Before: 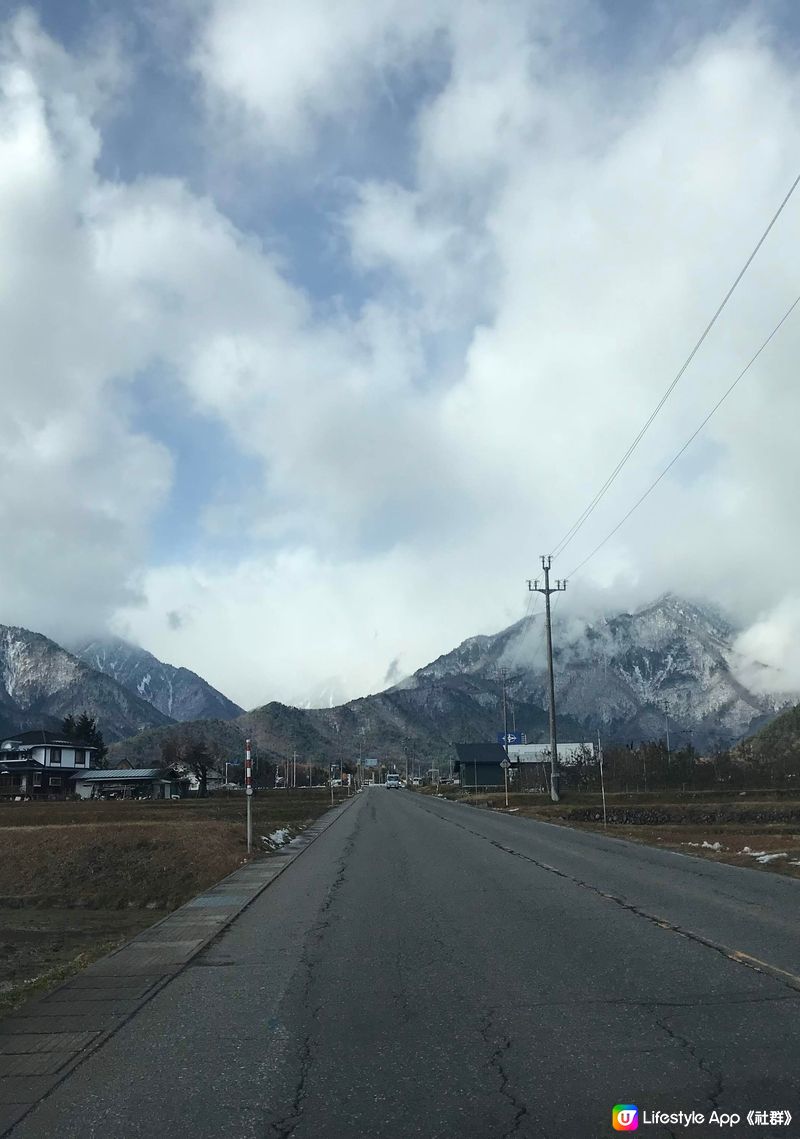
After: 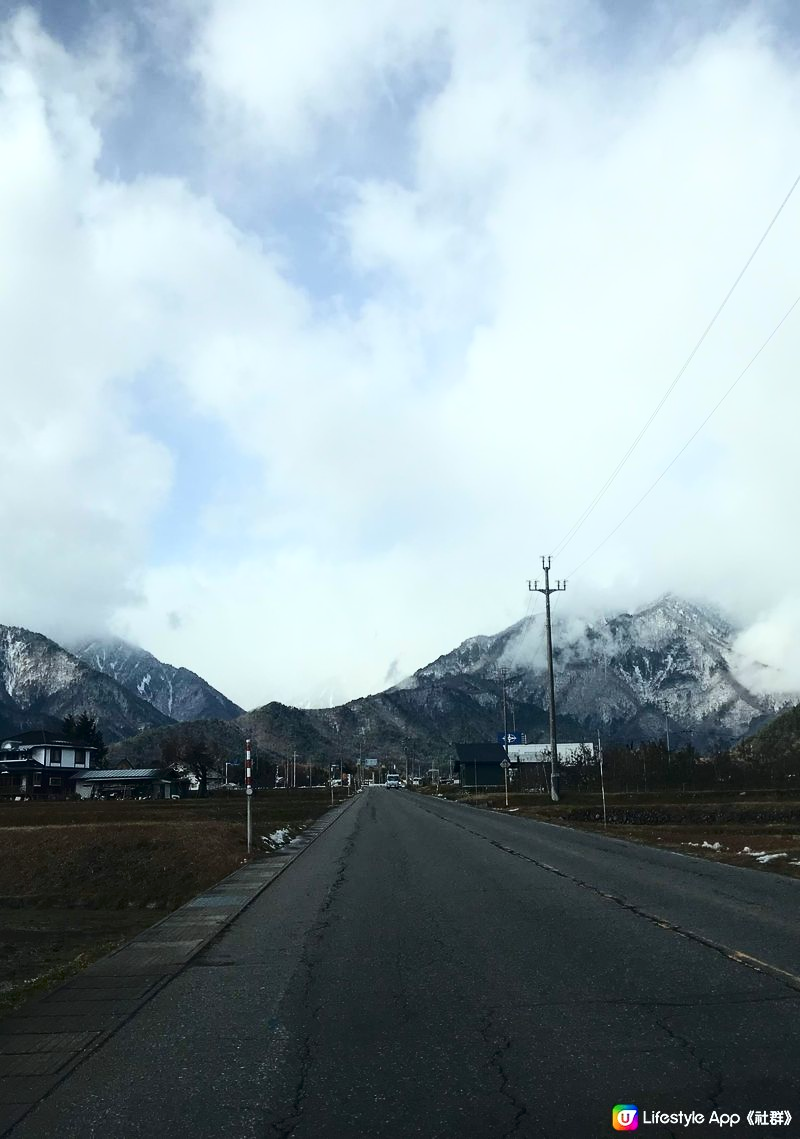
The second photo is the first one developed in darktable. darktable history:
shadows and highlights: shadows -23.08, highlights 46.15, soften with gaussian
white balance: red 0.978, blue 0.999
contrast brightness saturation: contrast 0.28
